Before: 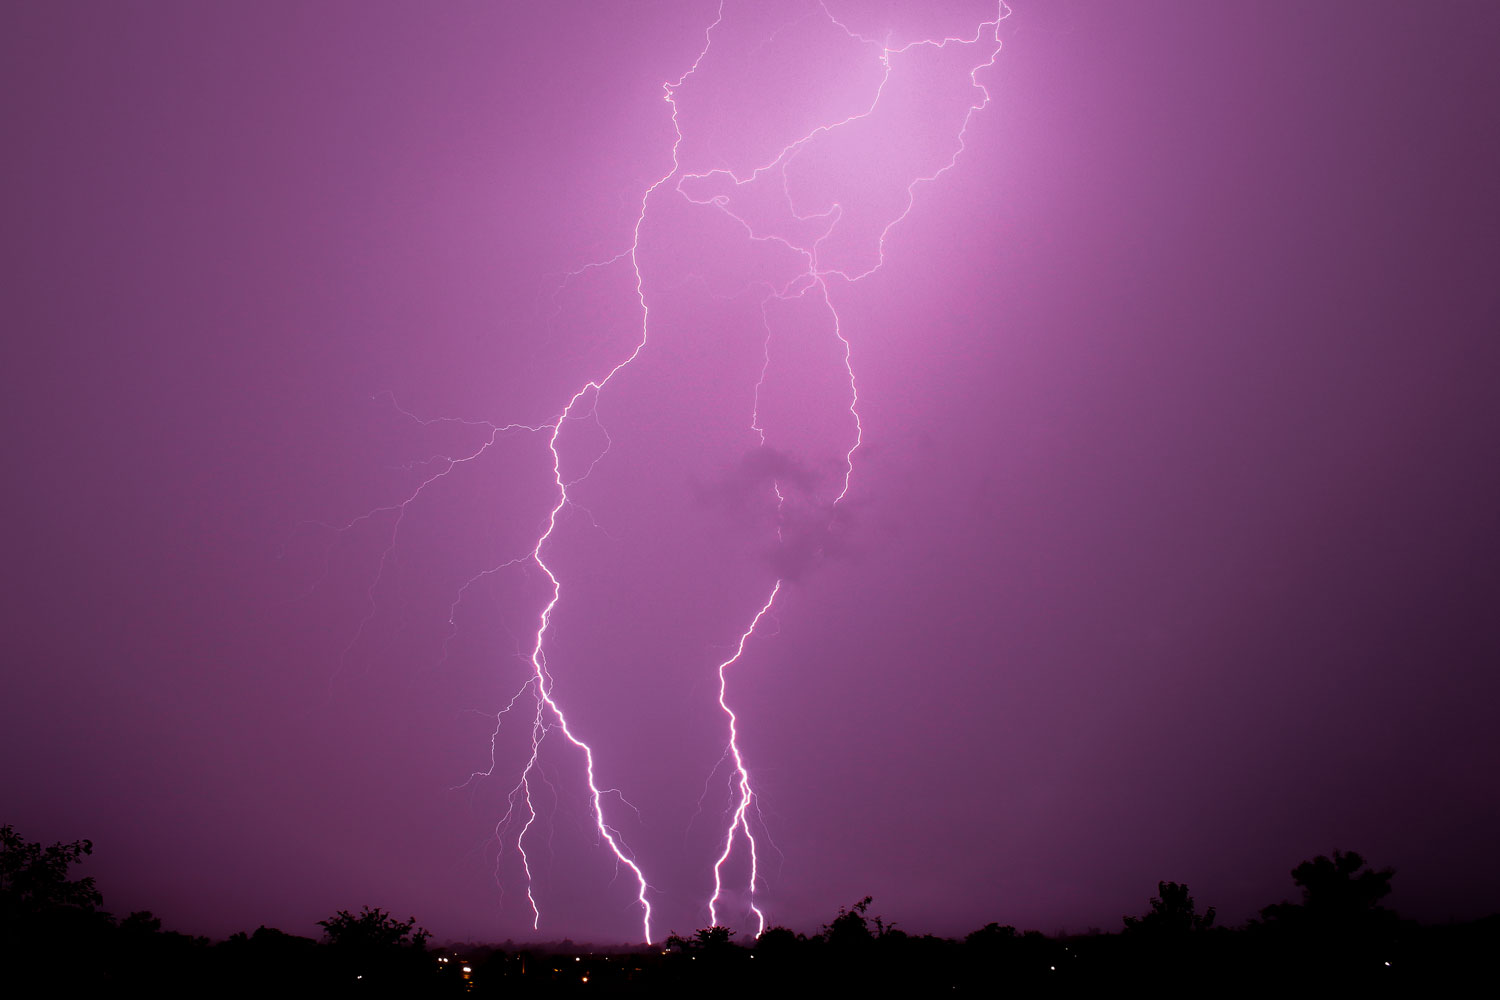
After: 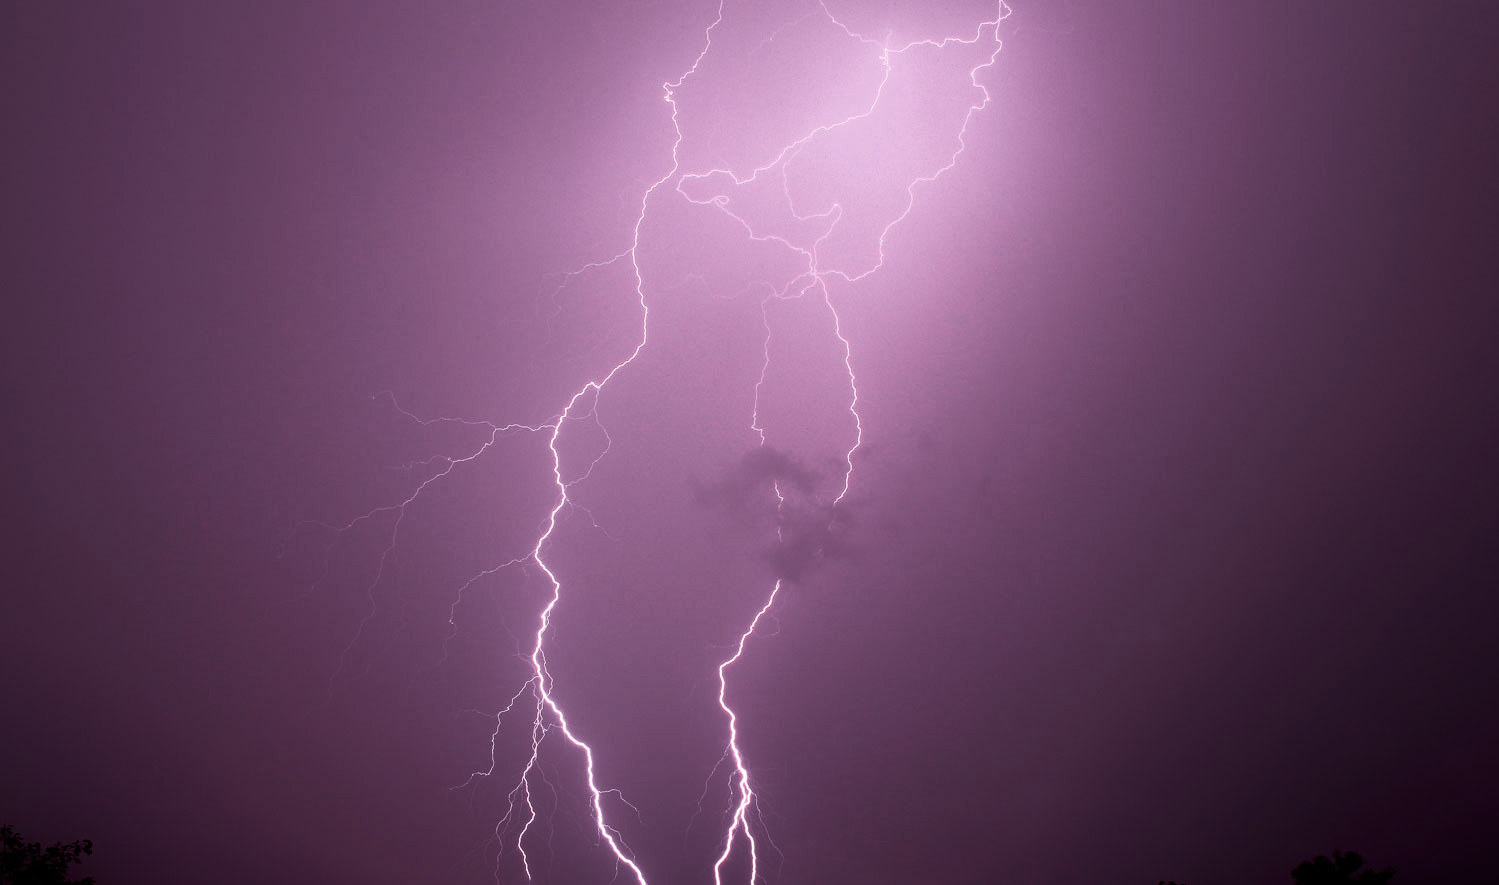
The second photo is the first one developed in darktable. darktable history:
crop and rotate: top 0%, bottom 11.473%
contrast brightness saturation: contrast 0.248, saturation -0.317
sharpen: radius 2.858, amount 0.865, threshold 47.447
